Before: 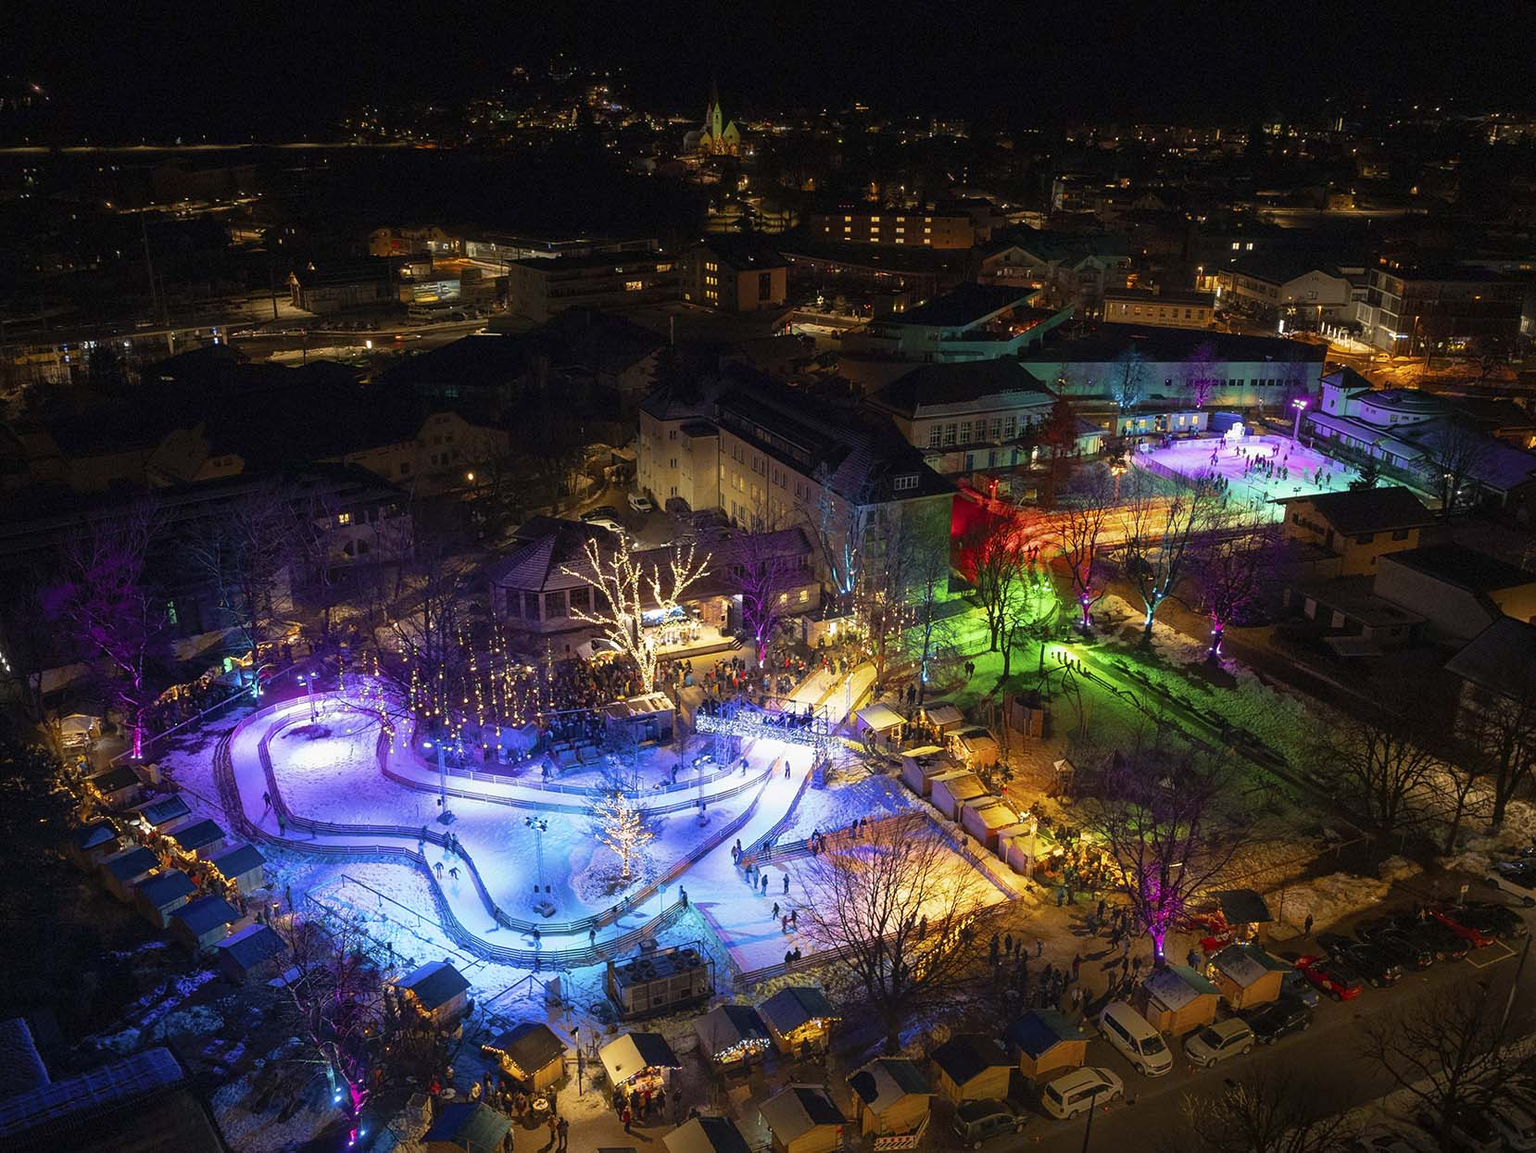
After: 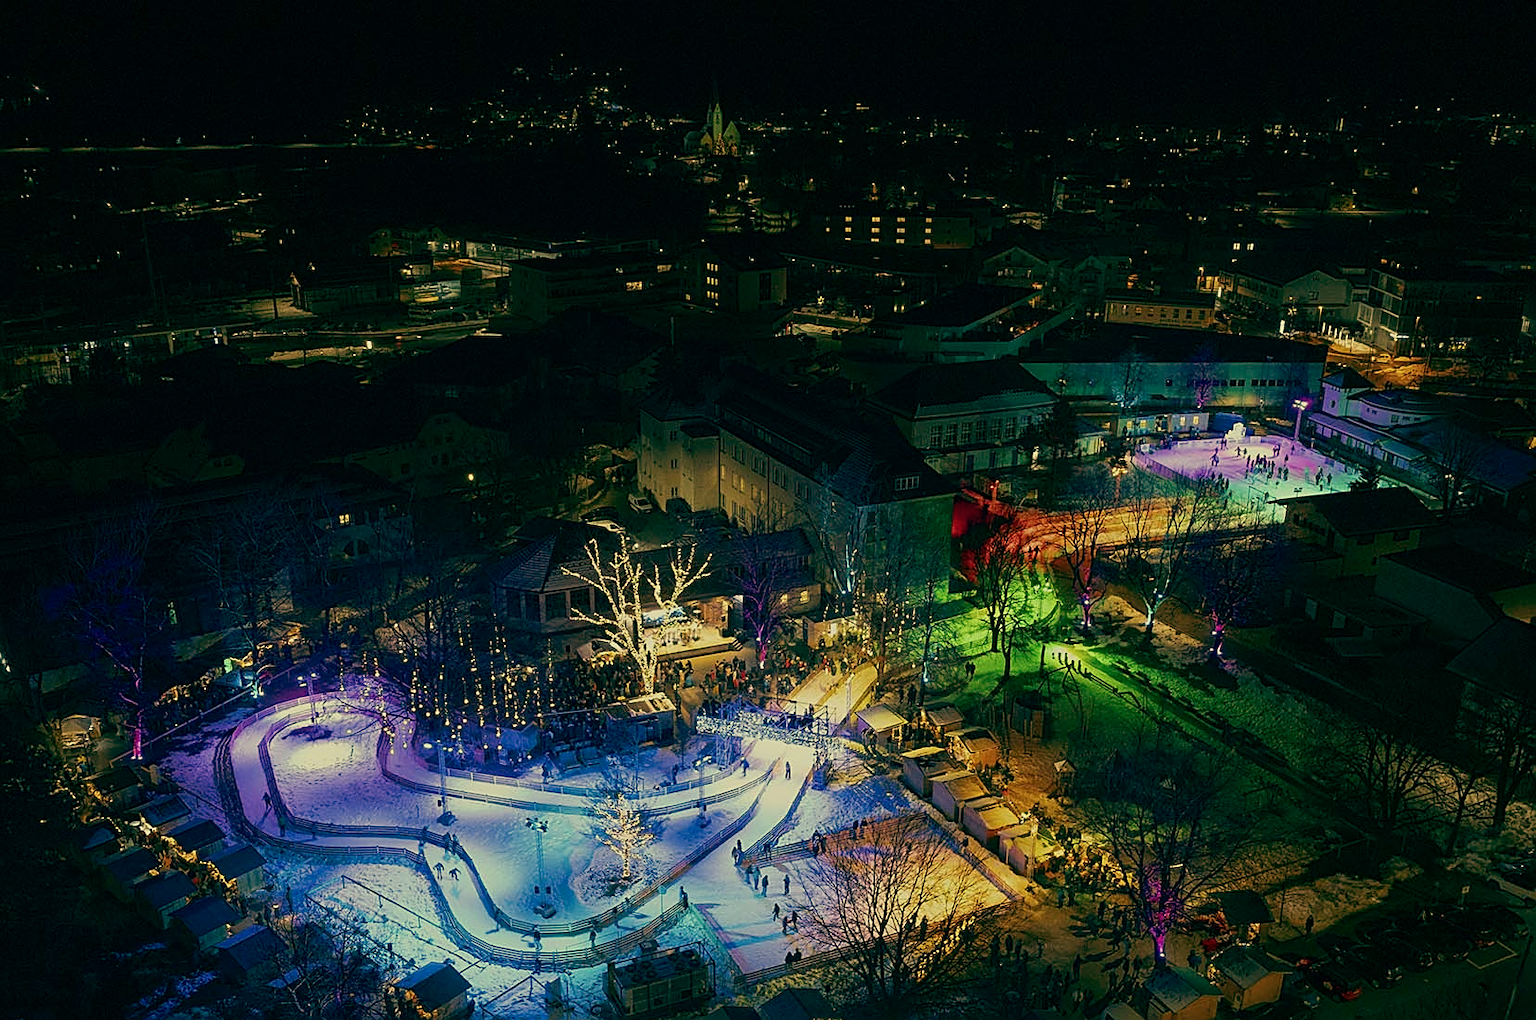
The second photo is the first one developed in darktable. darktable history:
crop and rotate: top 0%, bottom 11.49%
exposure: exposure -0.582 EV, compensate highlight preservation false
sharpen: on, module defaults
color balance: mode lift, gamma, gain (sRGB), lift [1, 0.69, 1, 1], gamma [1, 1.482, 1, 1], gain [1, 1, 1, 0.802]
